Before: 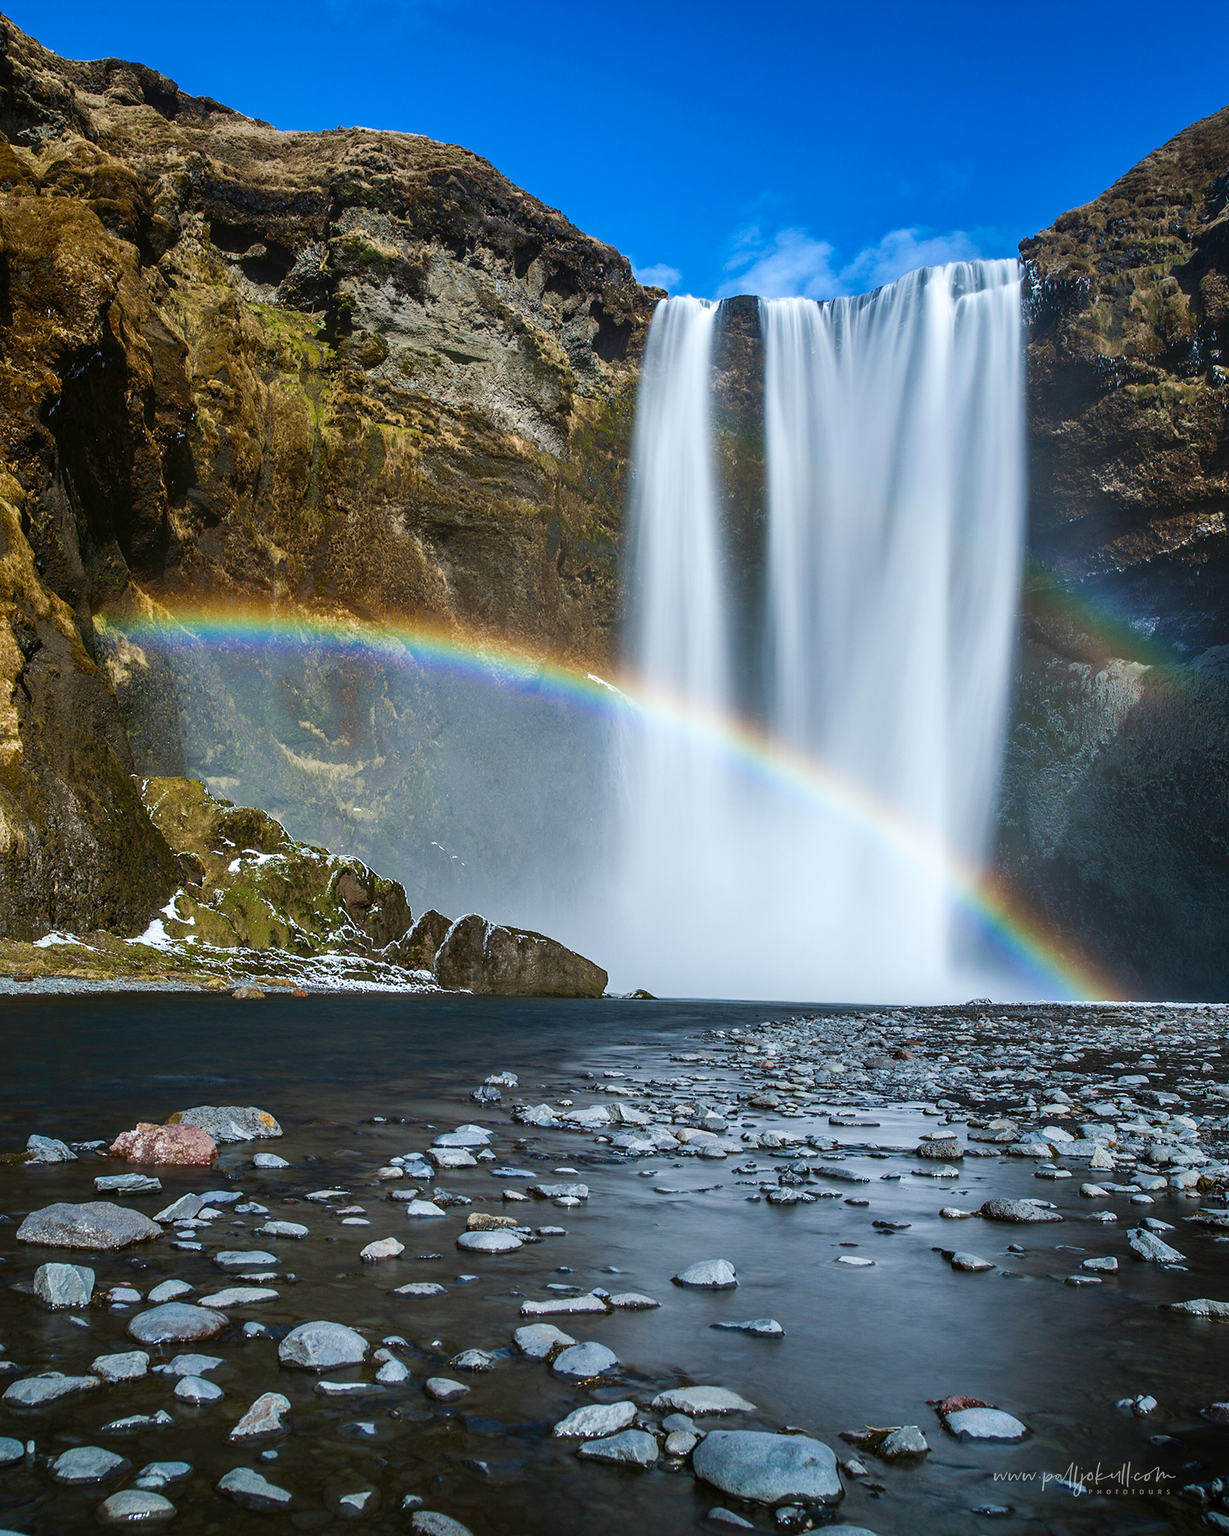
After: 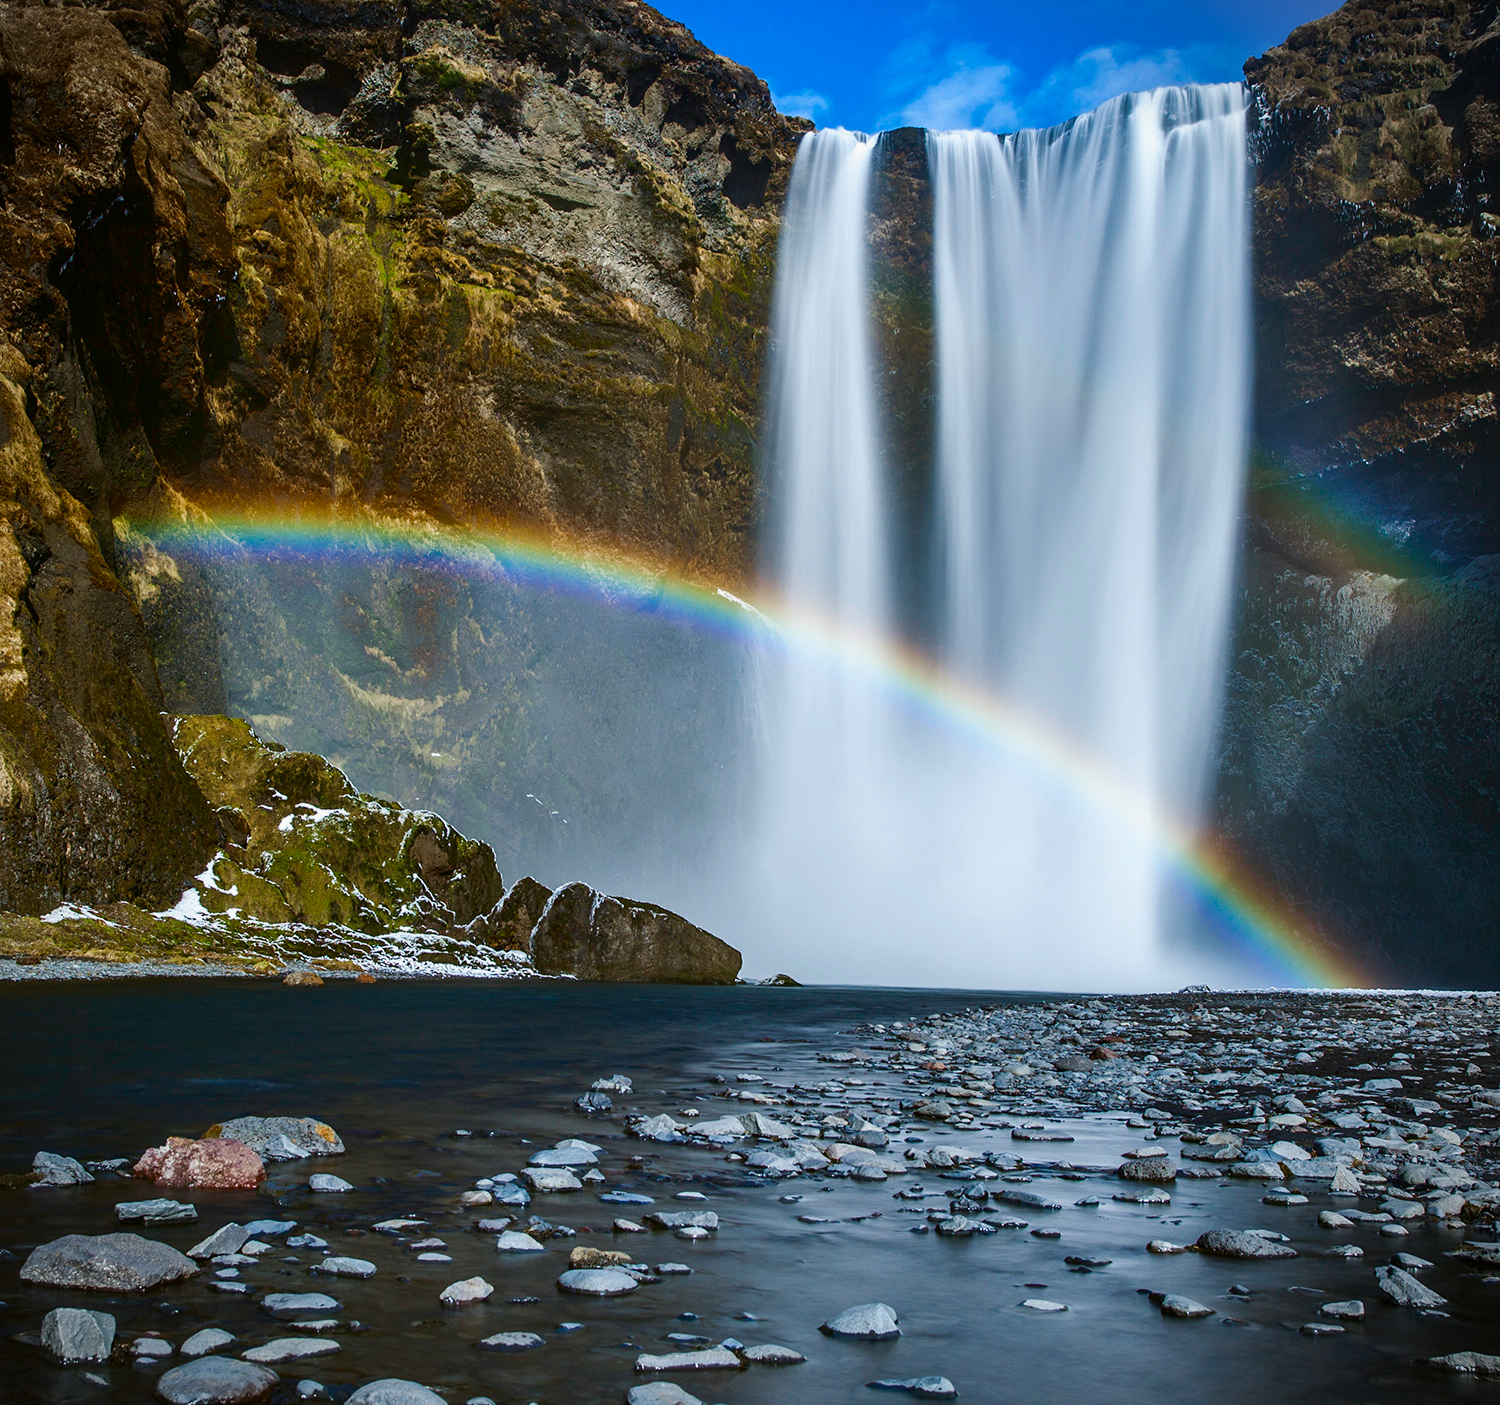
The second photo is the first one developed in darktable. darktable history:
vignetting: fall-off start 92.6%, brightness -0.52, saturation -0.51, center (-0.012, 0)
contrast brightness saturation: contrast 0.07, brightness -0.14, saturation 0.11
exposure: black level correction 0, exposure 0.2 EV, compensate exposure bias true, compensate highlight preservation false
color balance rgb: contrast -10%
crop and rotate: top 12.5%, bottom 12.5%
